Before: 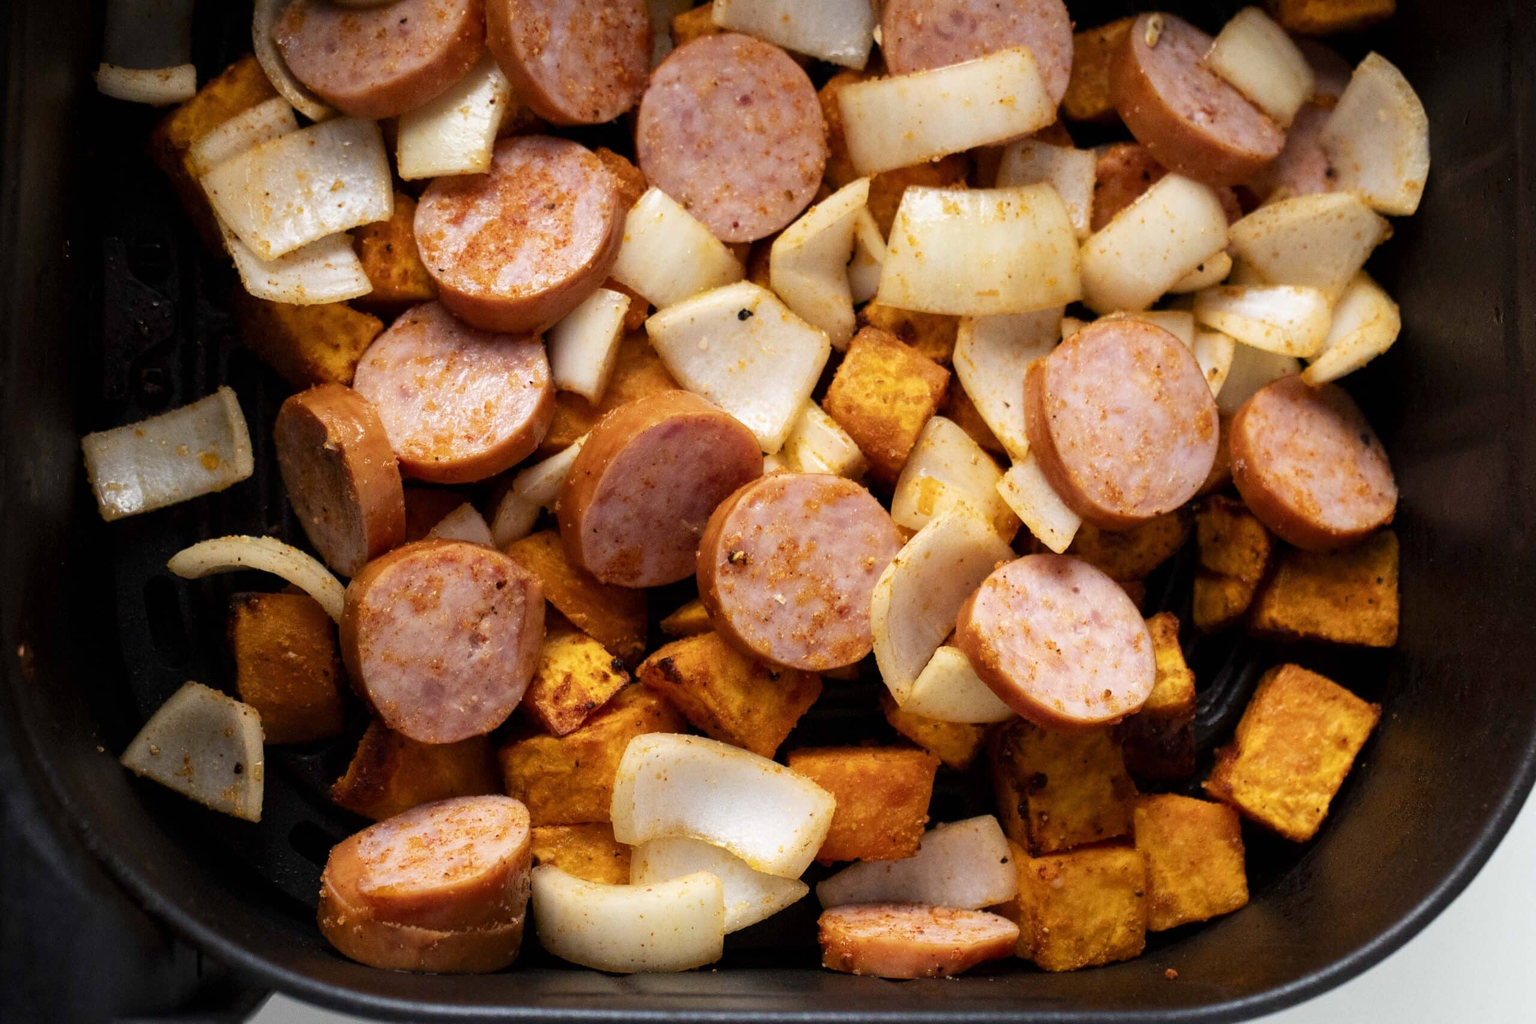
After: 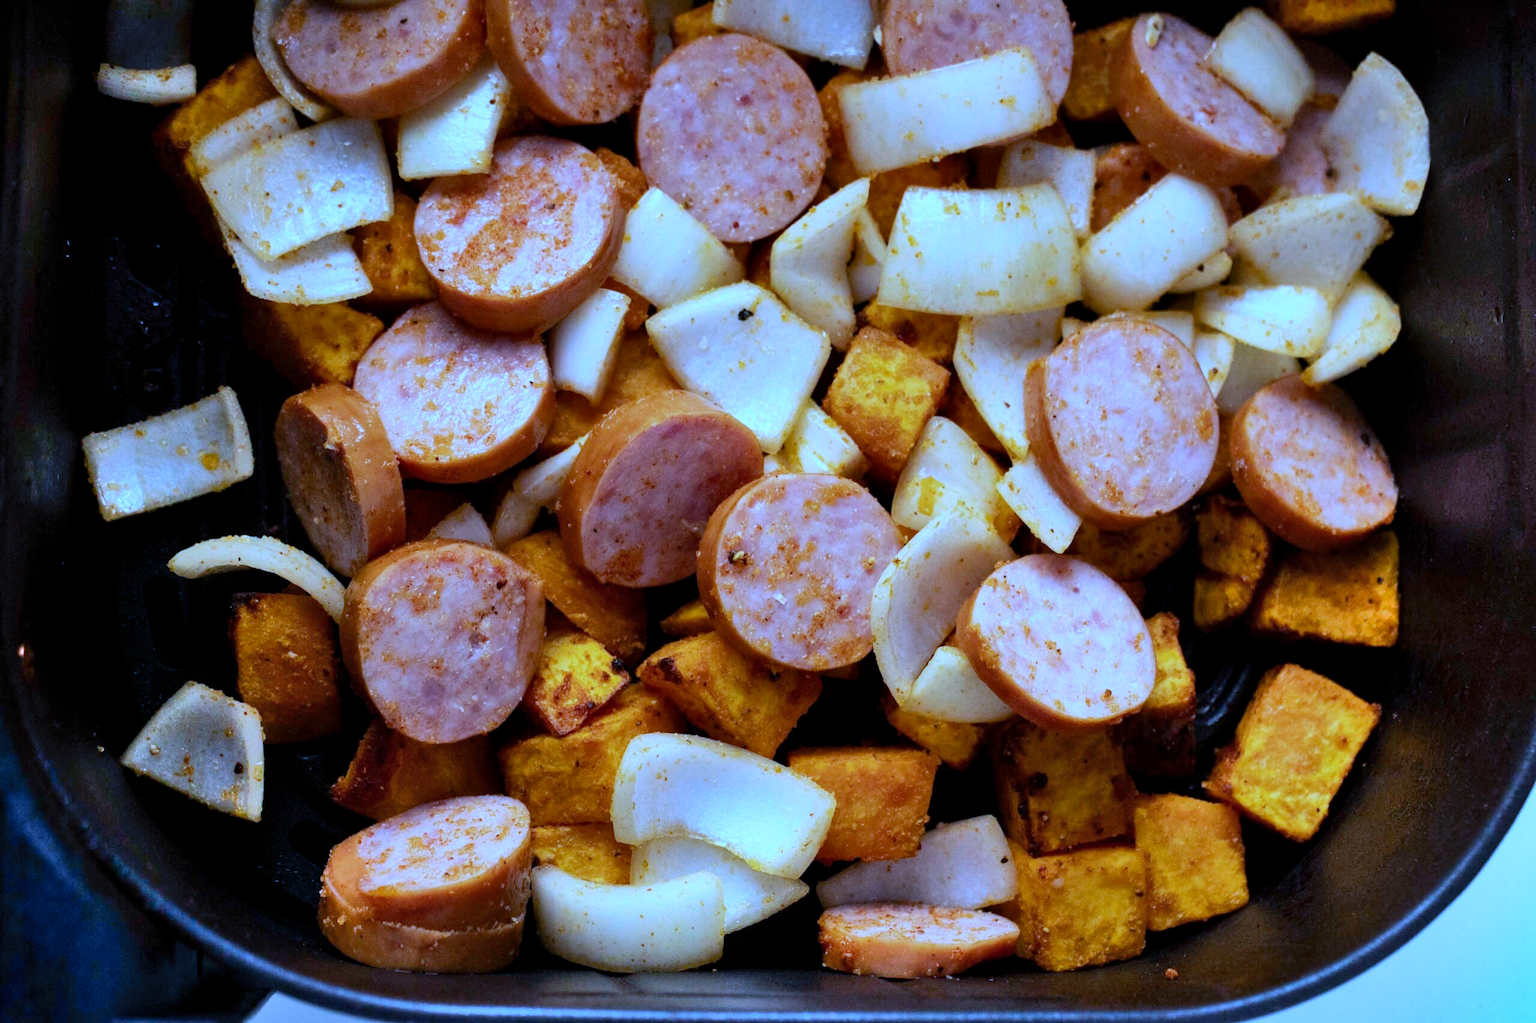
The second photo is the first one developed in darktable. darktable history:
shadows and highlights: low approximation 0.01, soften with gaussian
white balance: red 0.766, blue 1.537
exposure: exposure 0.078 EV, compensate highlight preservation false
